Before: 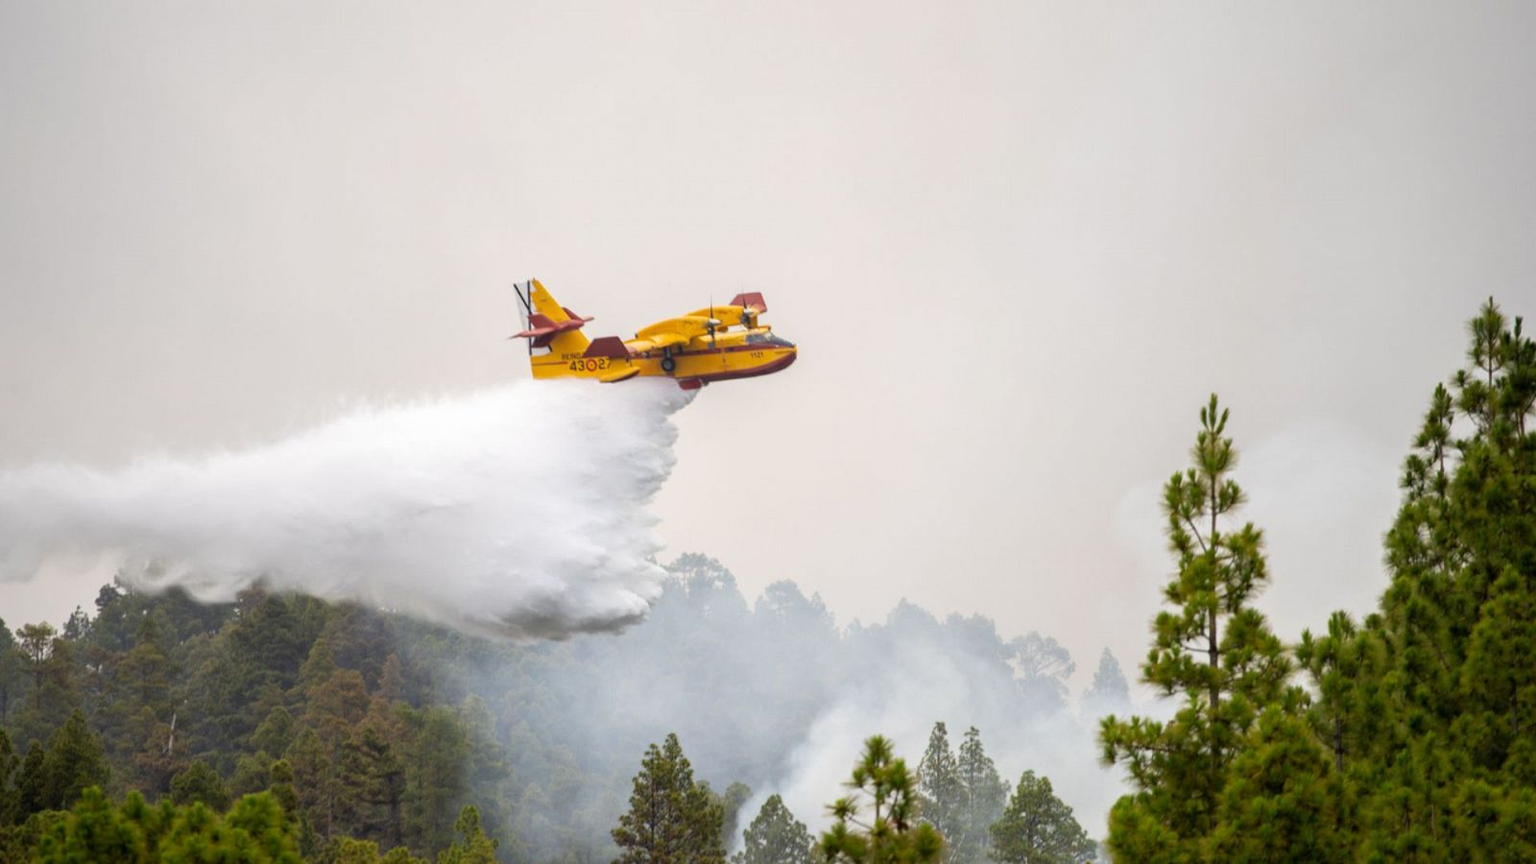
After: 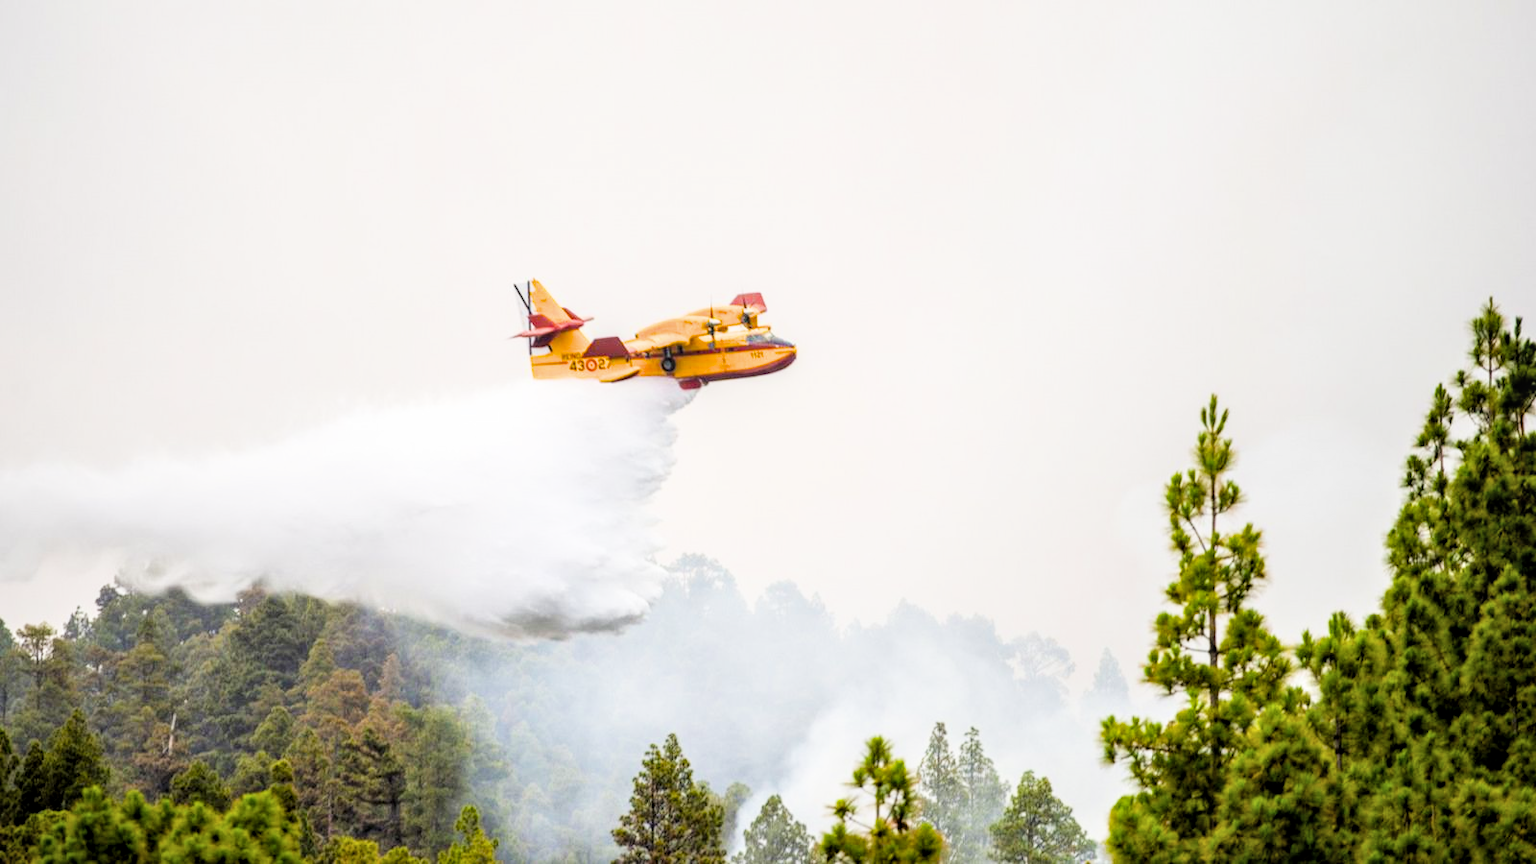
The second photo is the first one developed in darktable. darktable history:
color balance rgb: perceptual saturation grading › global saturation 30%, global vibrance 10%
local contrast: on, module defaults
exposure: black level correction 0, exposure 1.1 EV, compensate exposure bias true, compensate highlight preservation false
filmic rgb: black relative exposure -5 EV, hardness 2.88, contrast 1.3, highlights saturation mix -30%
